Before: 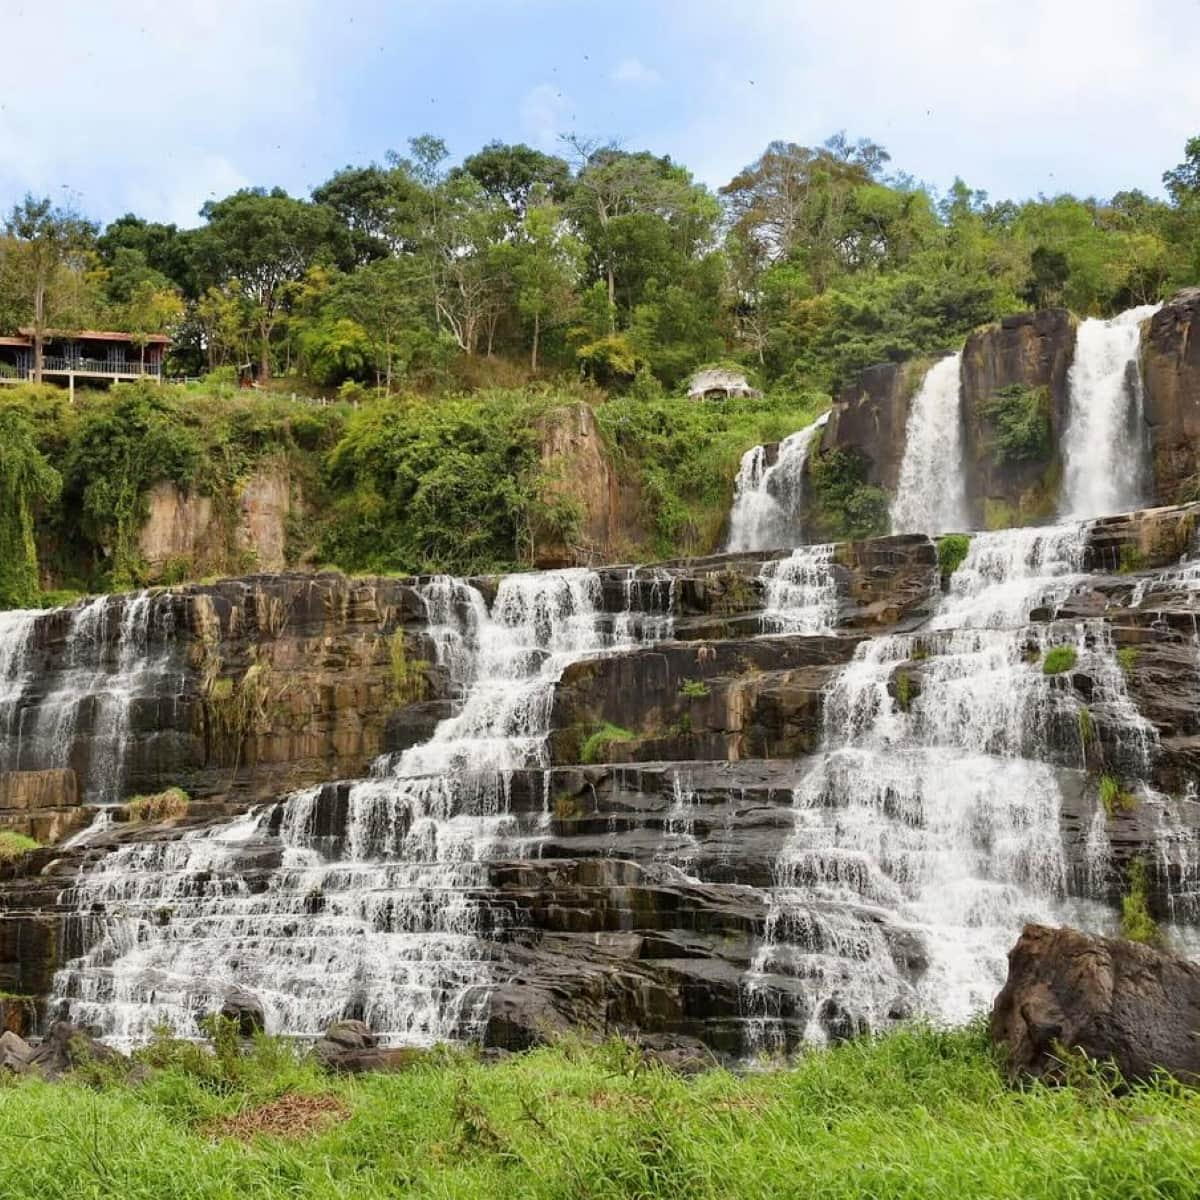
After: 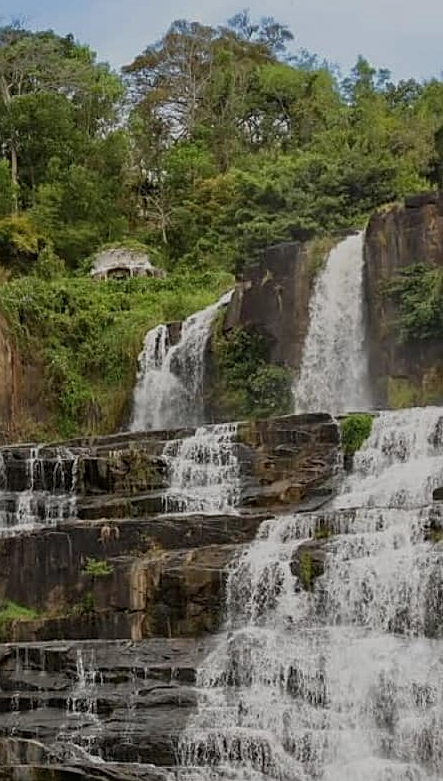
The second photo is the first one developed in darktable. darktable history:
crop and rotate: left 49.803%, top 10.144%, right 13.237%, bottom 24.768%
local contrast: detail 109%
exposure: black level correction 0, exposure -0.756 EV, compensate exposure bias true, compensate highlight preservation false
sharpen: radius 1.962
